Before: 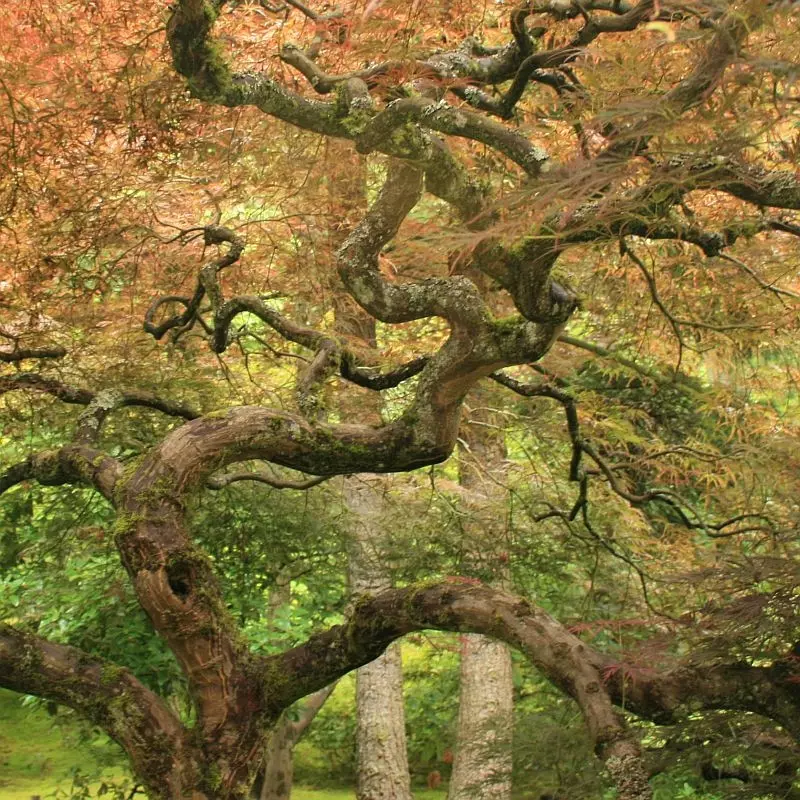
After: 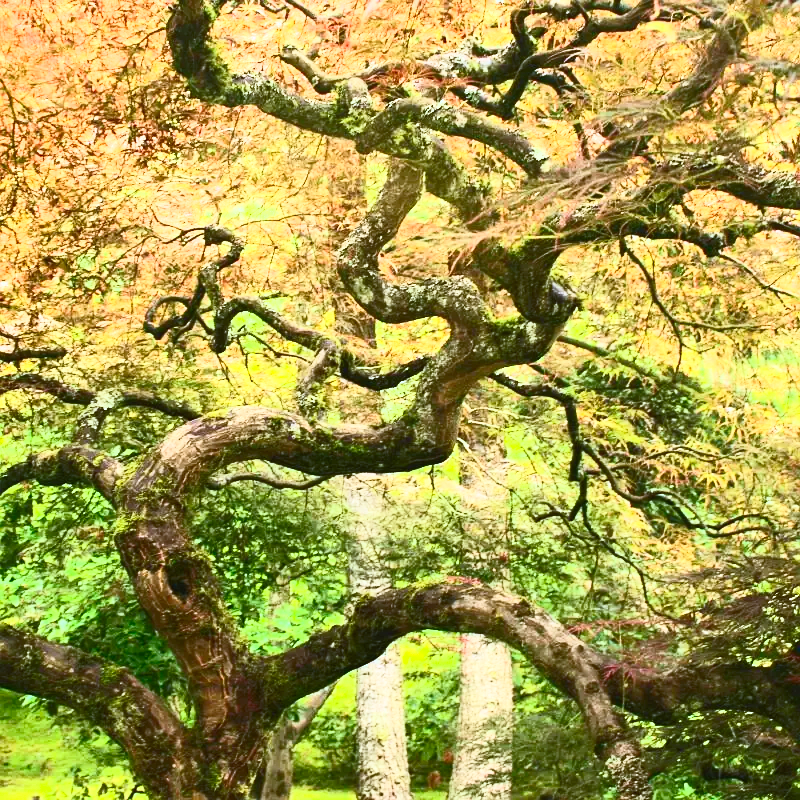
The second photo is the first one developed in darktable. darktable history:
contrast brightness saturation: contrast 0.83, brightness 0.59, saturation 0.59
rgb levels: preserve colors max RGB
white balance: red 0.948, green 1.02, blue 1.176
